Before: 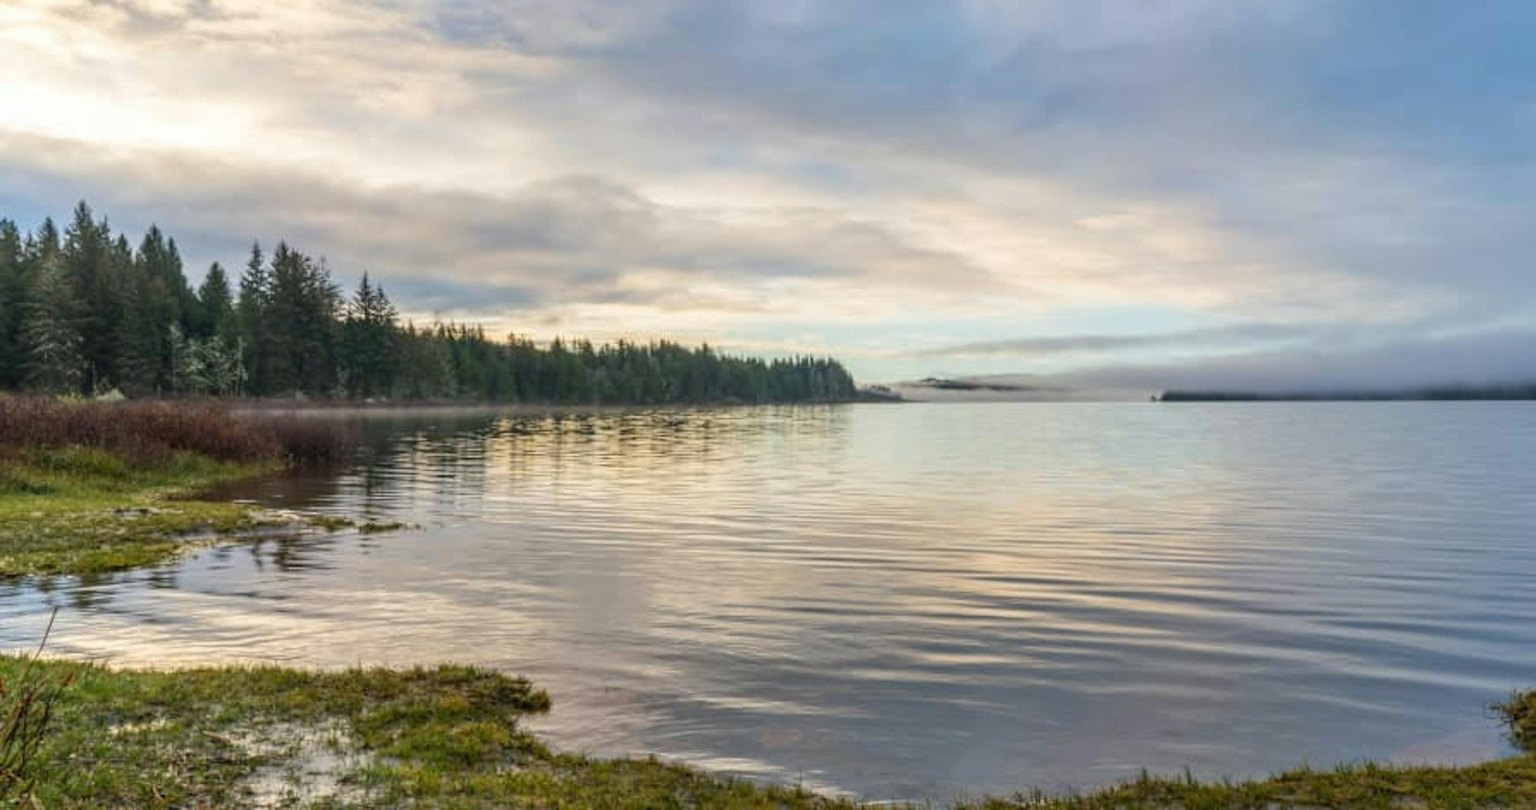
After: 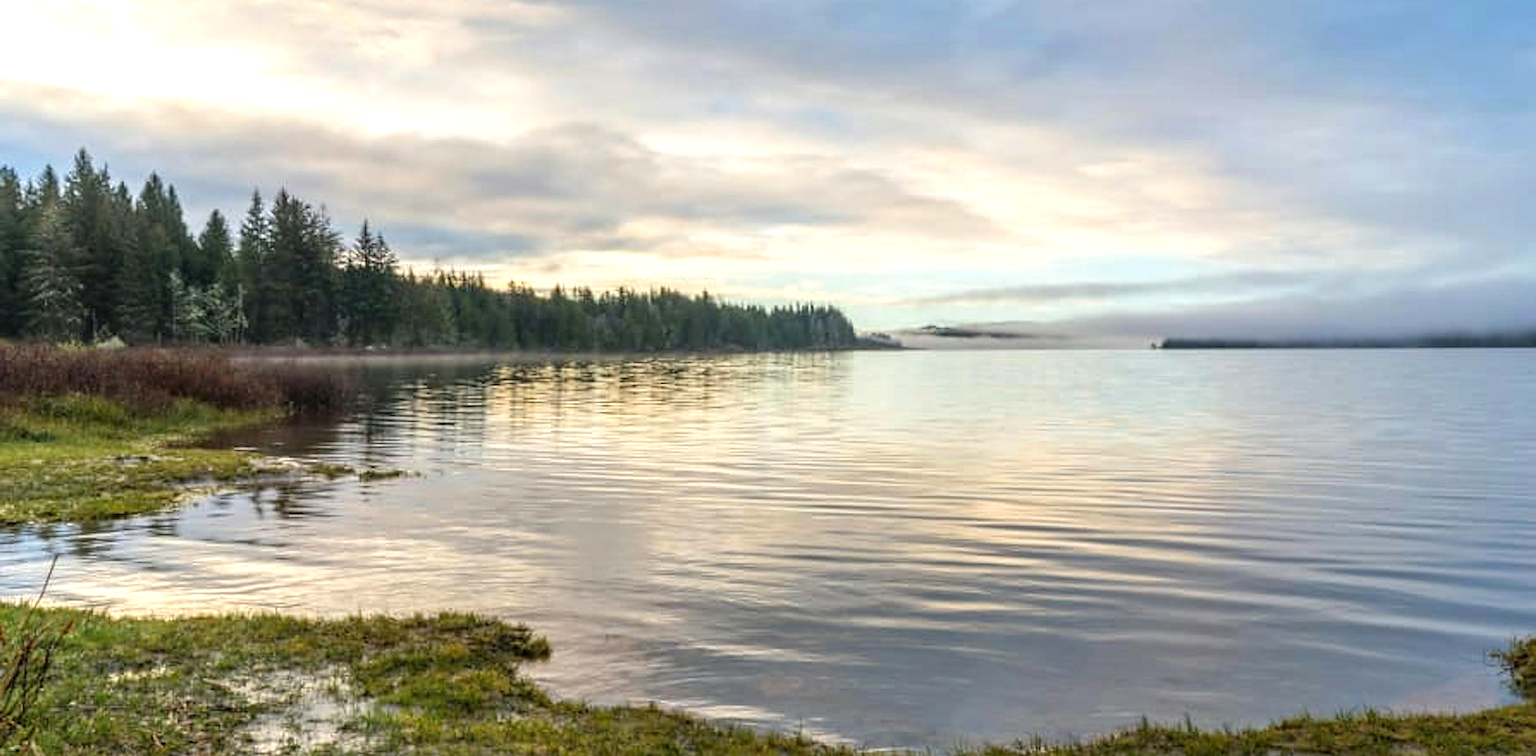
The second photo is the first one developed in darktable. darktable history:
tone equalizer: -8 EV -0.419 EV, -7 EV -0.387 EV, -6 EV -0.337 EV, -5 EV -0.252 EV, -3 EV 0.224 EV, -2 EV 0.34 EV, -1 EV 0.415 EV, +0 EV 0.399 EV
crop and rotate: top 6.54%
sharpen: on, module defaults
